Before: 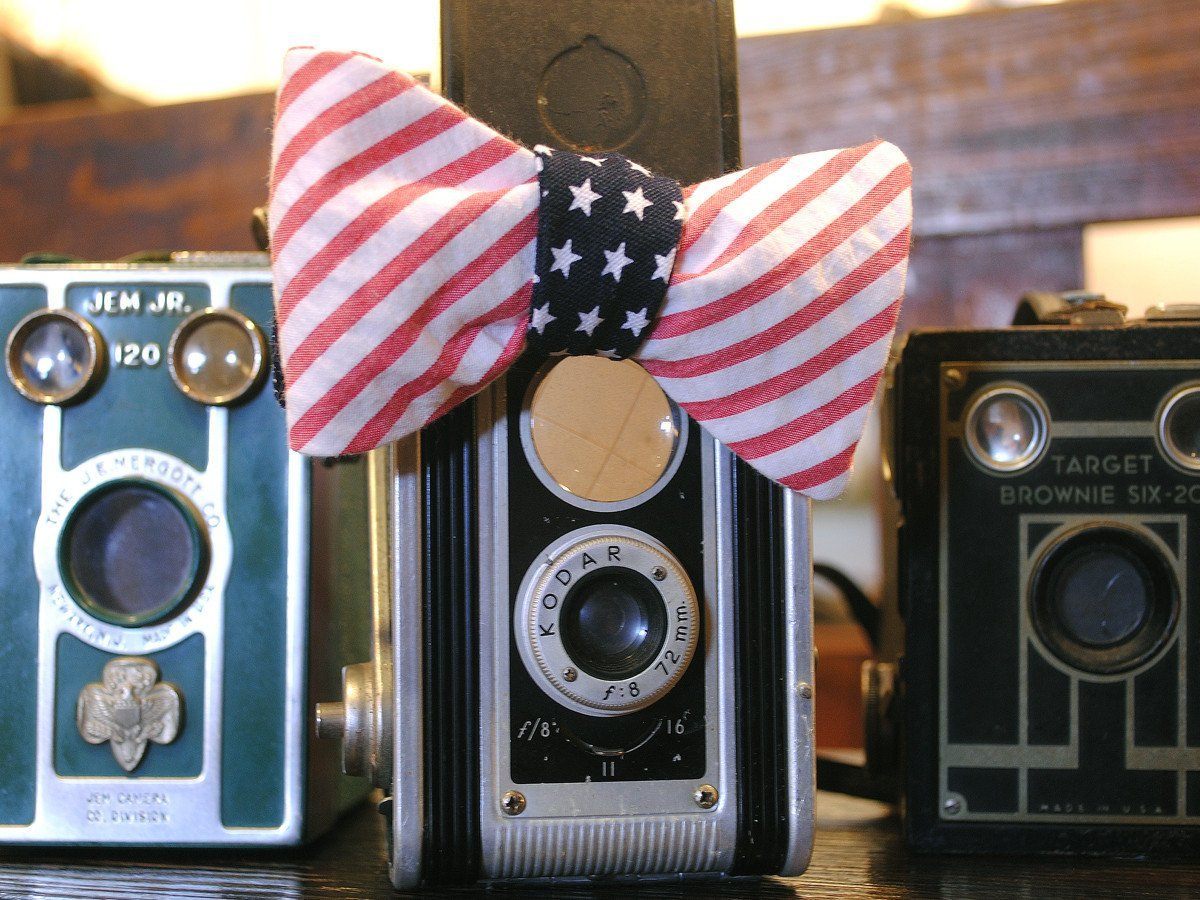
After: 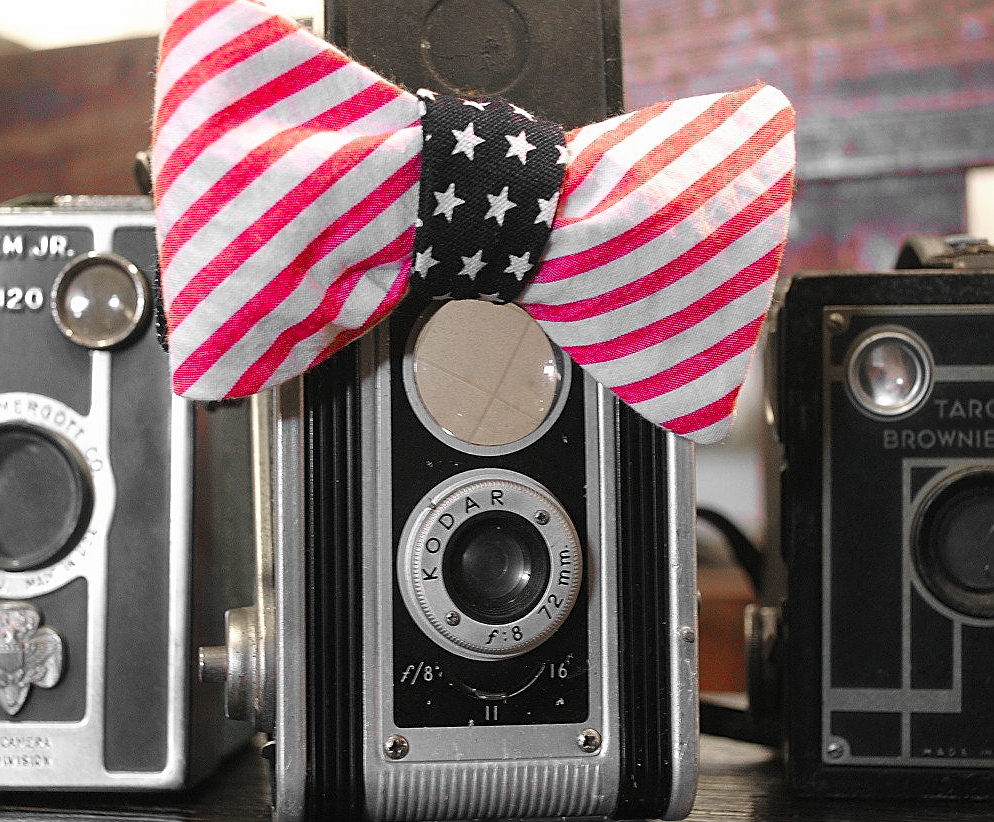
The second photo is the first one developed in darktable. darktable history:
shadows and highlights: shadows -1.48, highlights 41.79
exposure: exposure -0.04 EV, compensate highlight preservation false
sharpen: on, module defaults
crop: left 9.776%, top 6.288%, right 7.312%, bottom 2.367%
color zones: curves: ch1 [(0, 0.831) (0.08, 0.771) (0.157, 0.268) (0.241, 0.207) (0.562, -0.005) (0.714, -0.013) (0.876, 0.01) (1, 0.831)]
